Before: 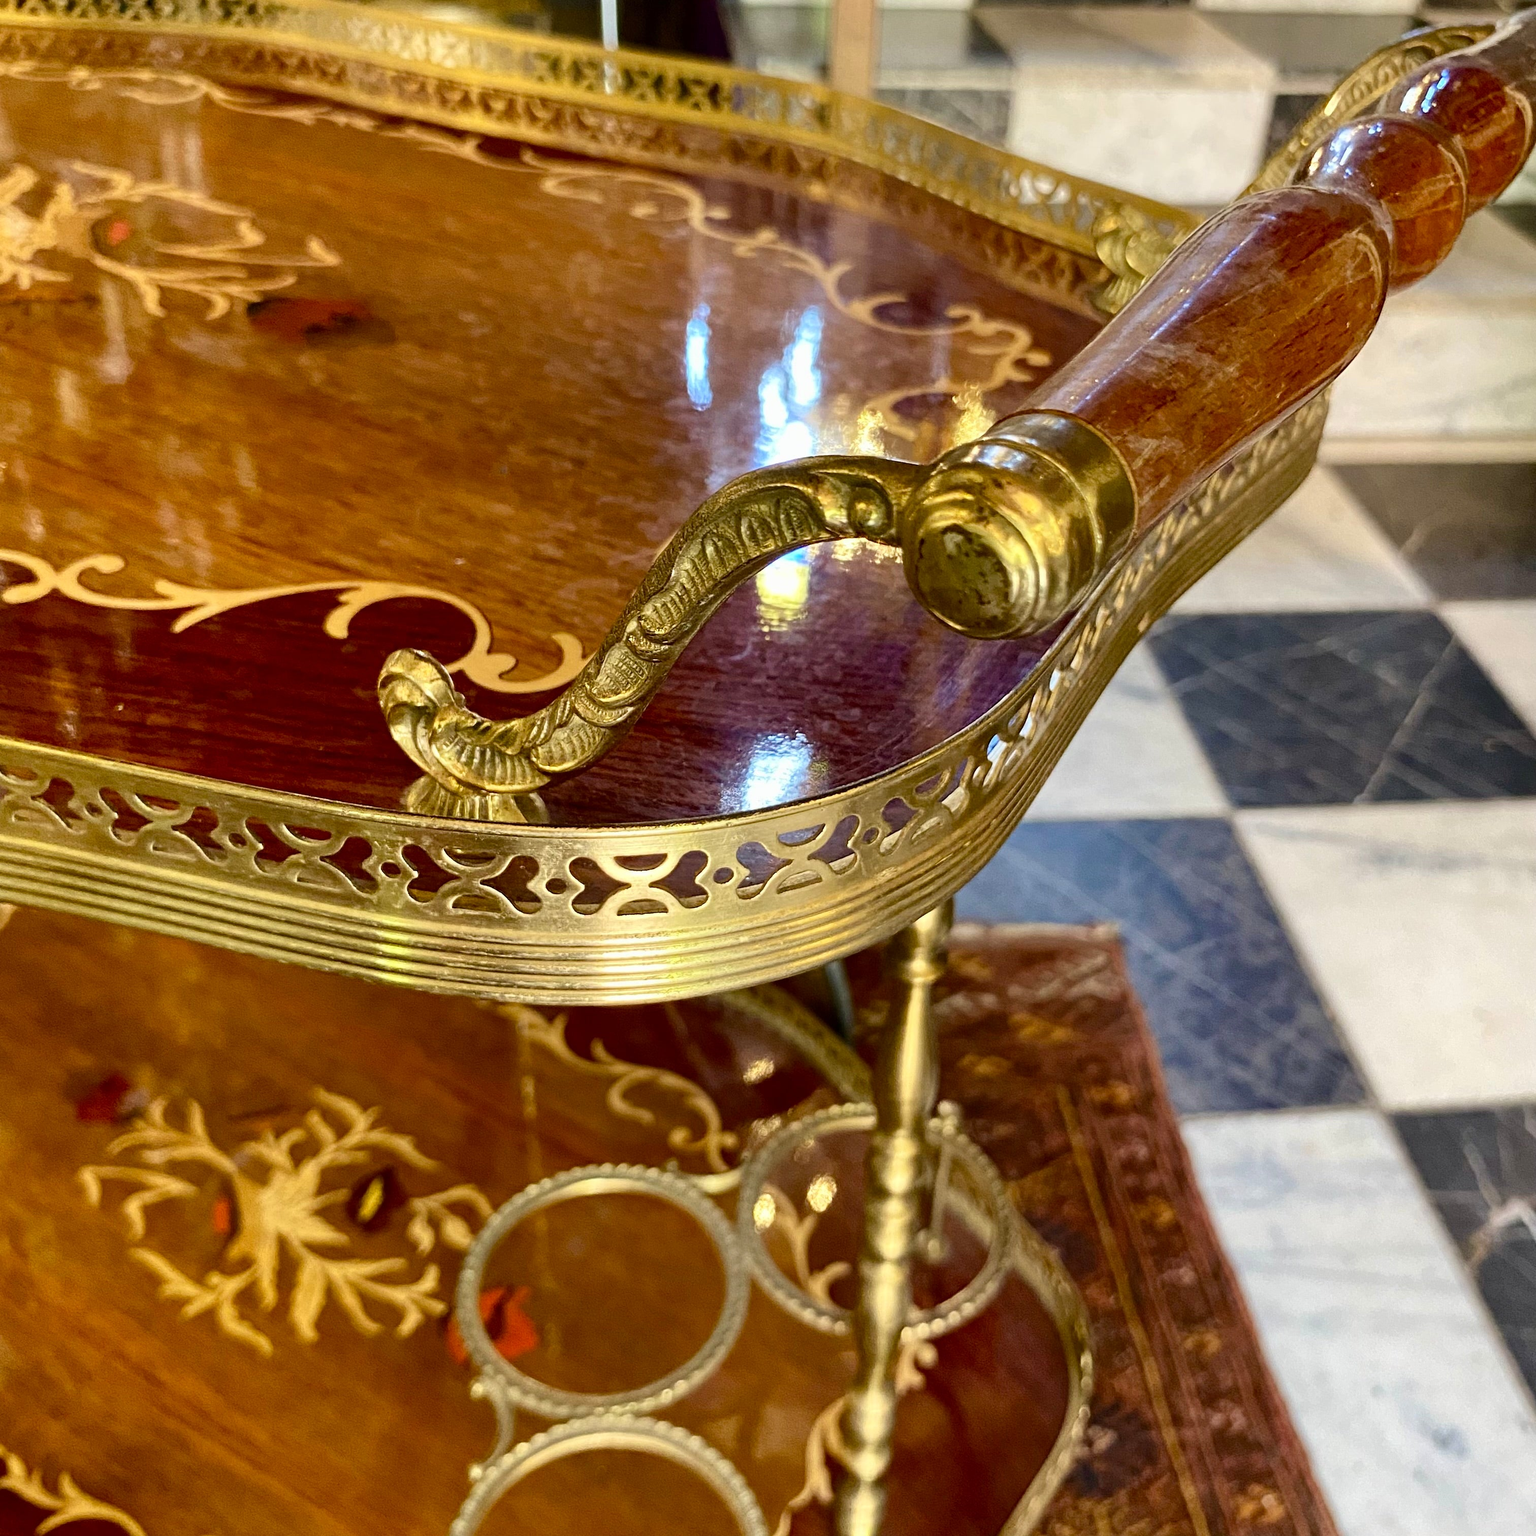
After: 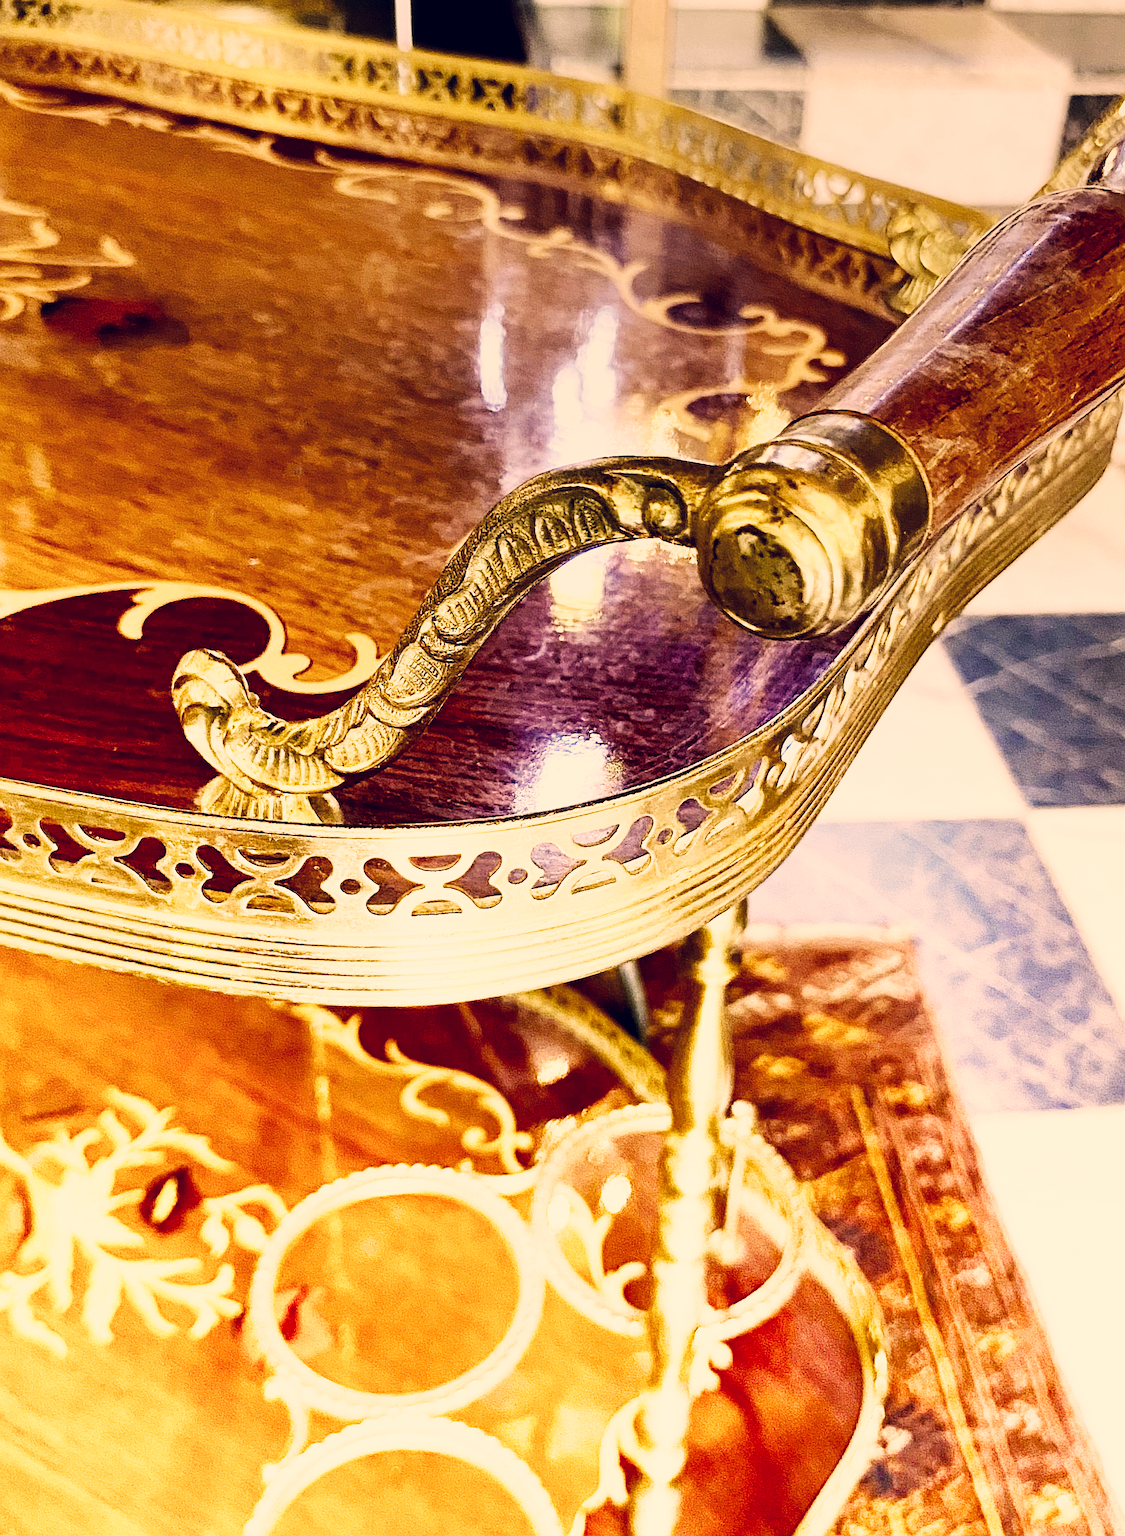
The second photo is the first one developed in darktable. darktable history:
exposure: black level correction 0.001, exposure 0.3 EV, compensate highlight preservation false
sigmoid: contrast 1.7, skew -0.1, preserve hue 0%, red attenuation 0.1, red rotation 0.035, green attenuation 0.1, green rotation -0.017, blue attenuation 0.15, blue rotation -0.052, base primaries Rec2020
crop: left 13.443%, right 13.31%
color correction: highlights a* 19.59, highlights b* 27.49, shadows a* 3.46, shadows b* -17.28, saturation 0.73
sharpen: on, module defaults
graduated density: density -3.9 EV
tone equalizer: -8 EV -0.417 EV, -7 EV -0.389 EV, -6 EV -0.333 EV, -5 EV -0.222 EV, -3 EV 0.222 EV, -2 EV 0.333 EV, -1 EV 0.389 EV, +0 EV 0.417 EV, edges refinement/feathering 500, mask exposure compensation -1.57 EV, preserve details no
contrast brightness saturation: saturation 0.13
